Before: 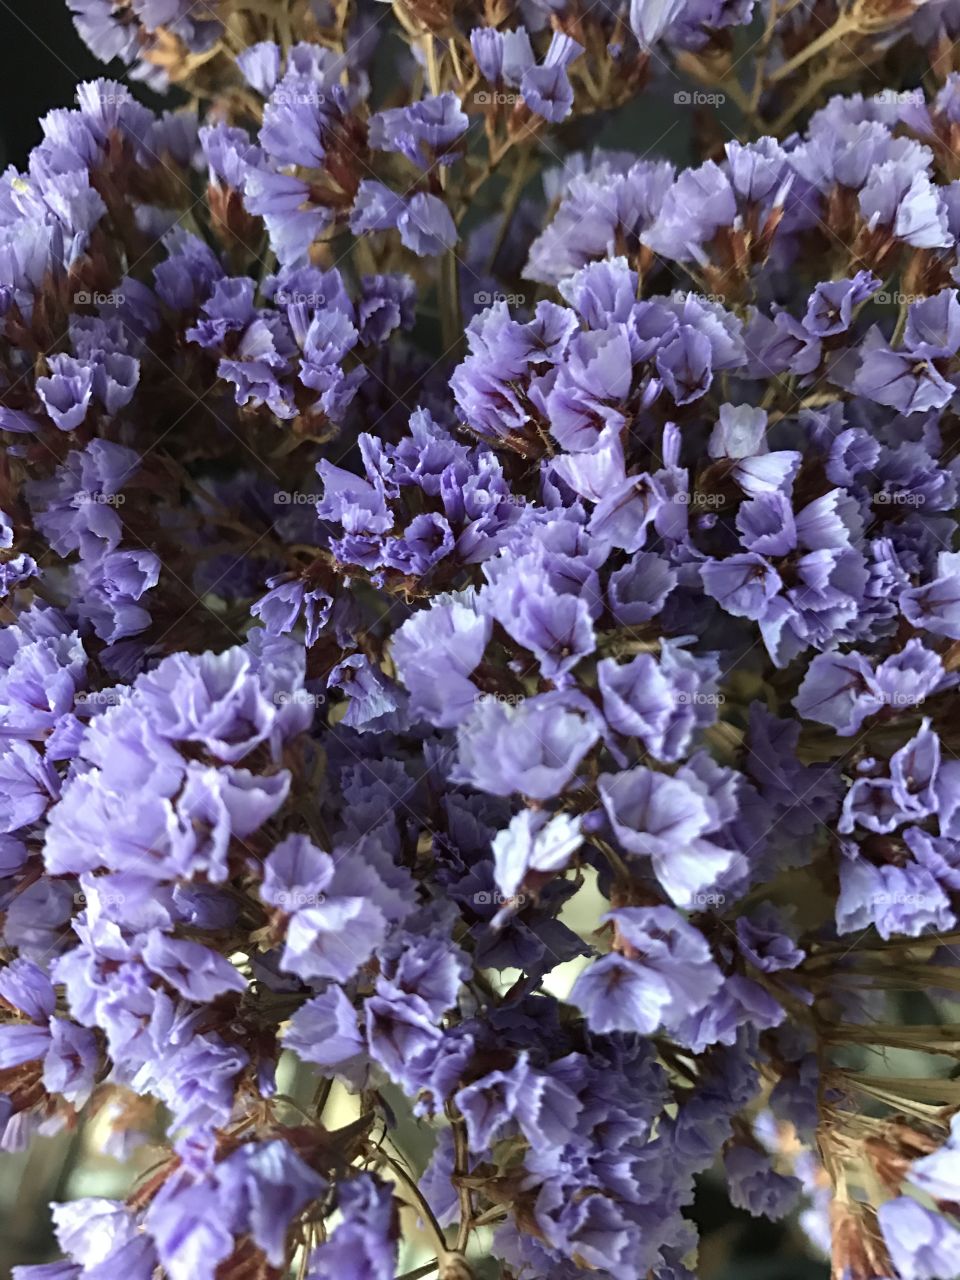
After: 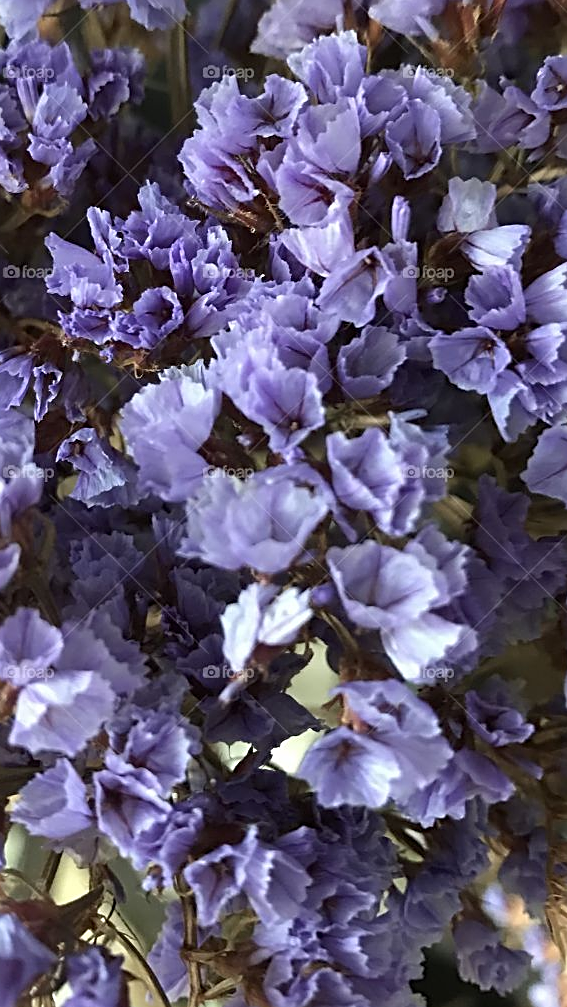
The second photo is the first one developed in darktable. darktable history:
sharpen: on, module defaults
crop and rotate: left 28.256%, top 17.734%, right 12.656%, bottom 3.573%
